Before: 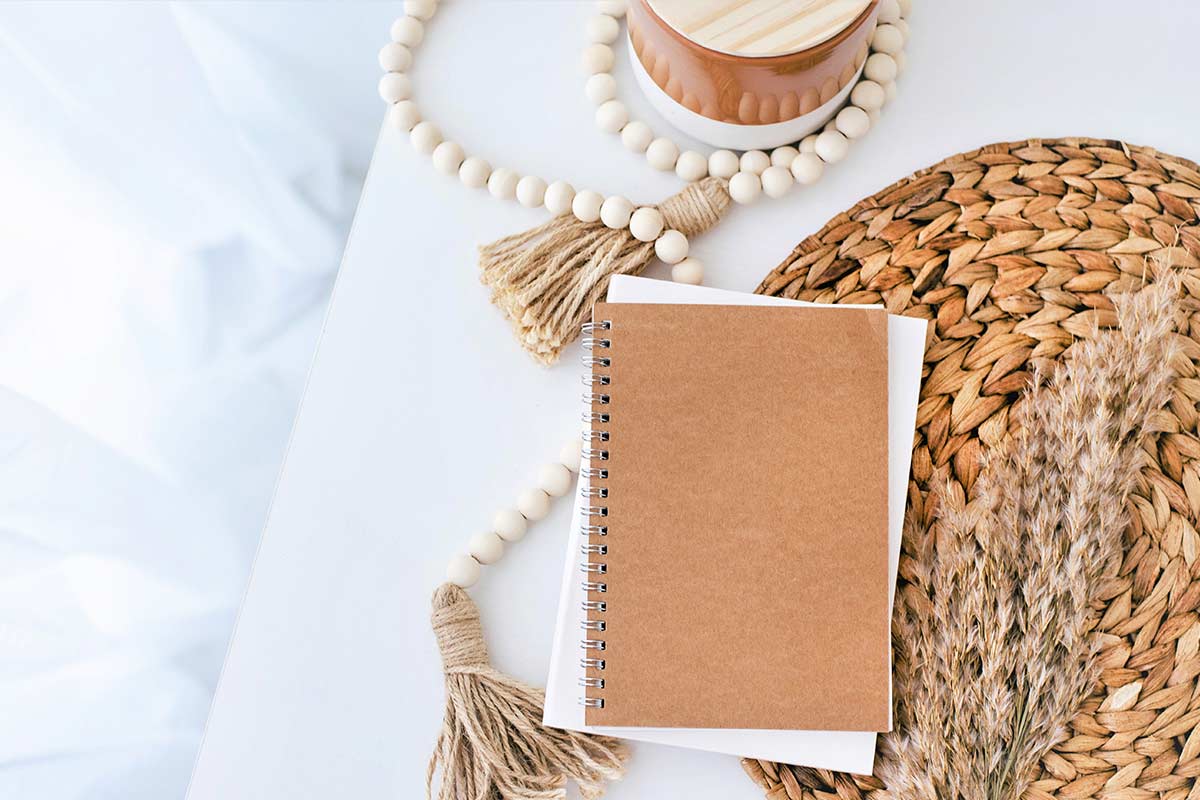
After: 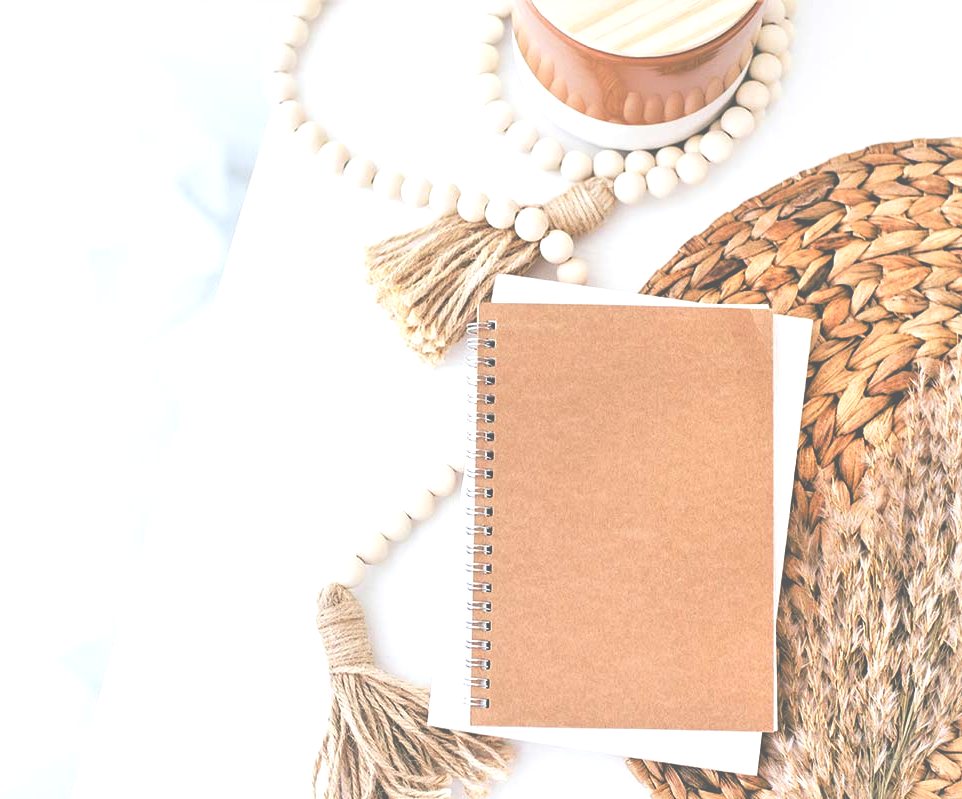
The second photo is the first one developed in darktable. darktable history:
exposure: black level correction -0.071, exposure 0.5 EV, compensate highlight preservation false
crop and rotate: left 9.597%, right 10.195%
